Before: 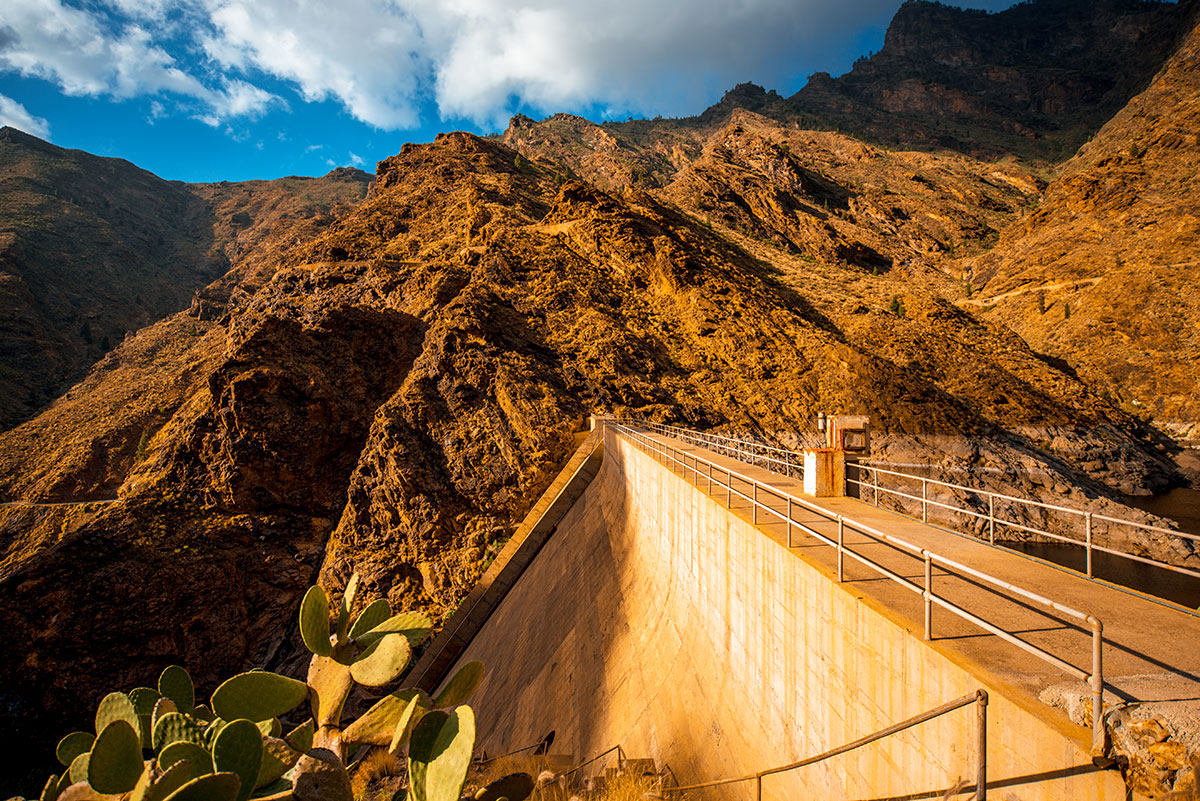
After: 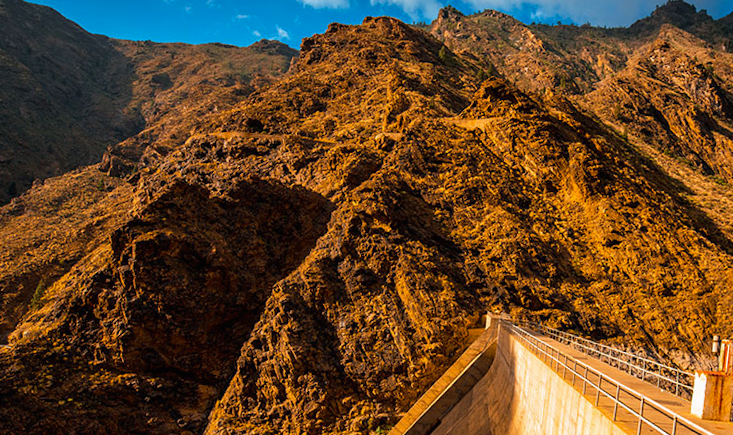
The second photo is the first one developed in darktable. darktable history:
crop and rotate: angle -6.28°, left 1.982%, top 6.809%, right 27.246%, bottom 30.276%
contrast brightness saturation: contrast -0.012, brightness -0.011, saturation 0.04
base curve: curves: ch0 [(0, 0) (0.303, 0.277) (1, 1)], preserve colors none
